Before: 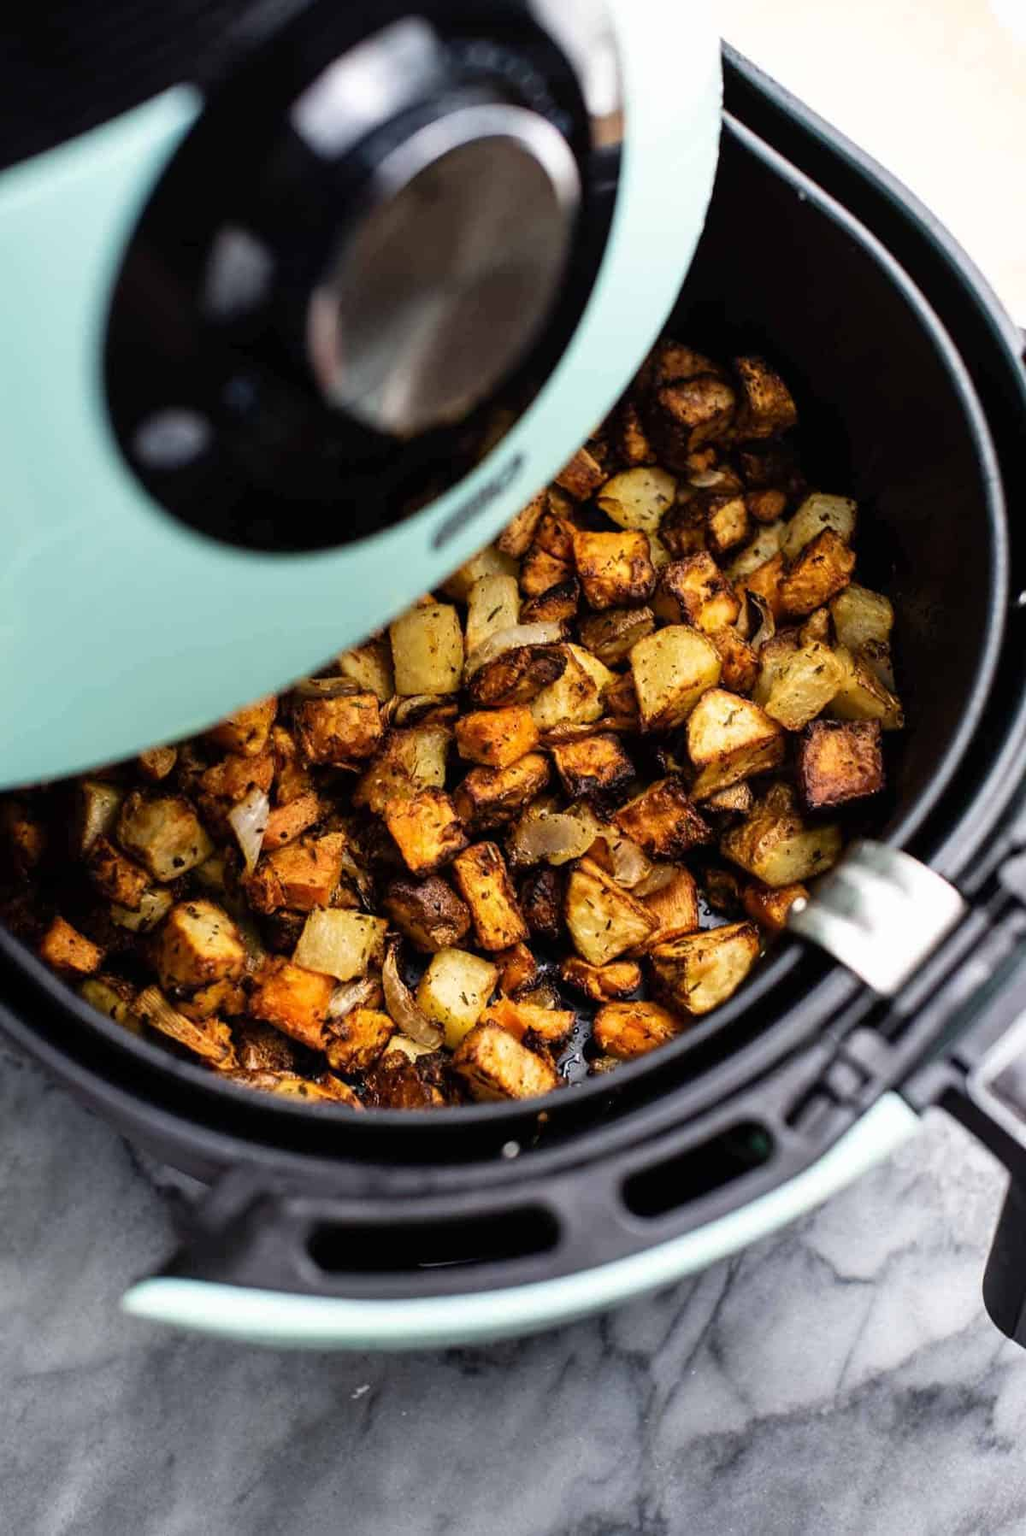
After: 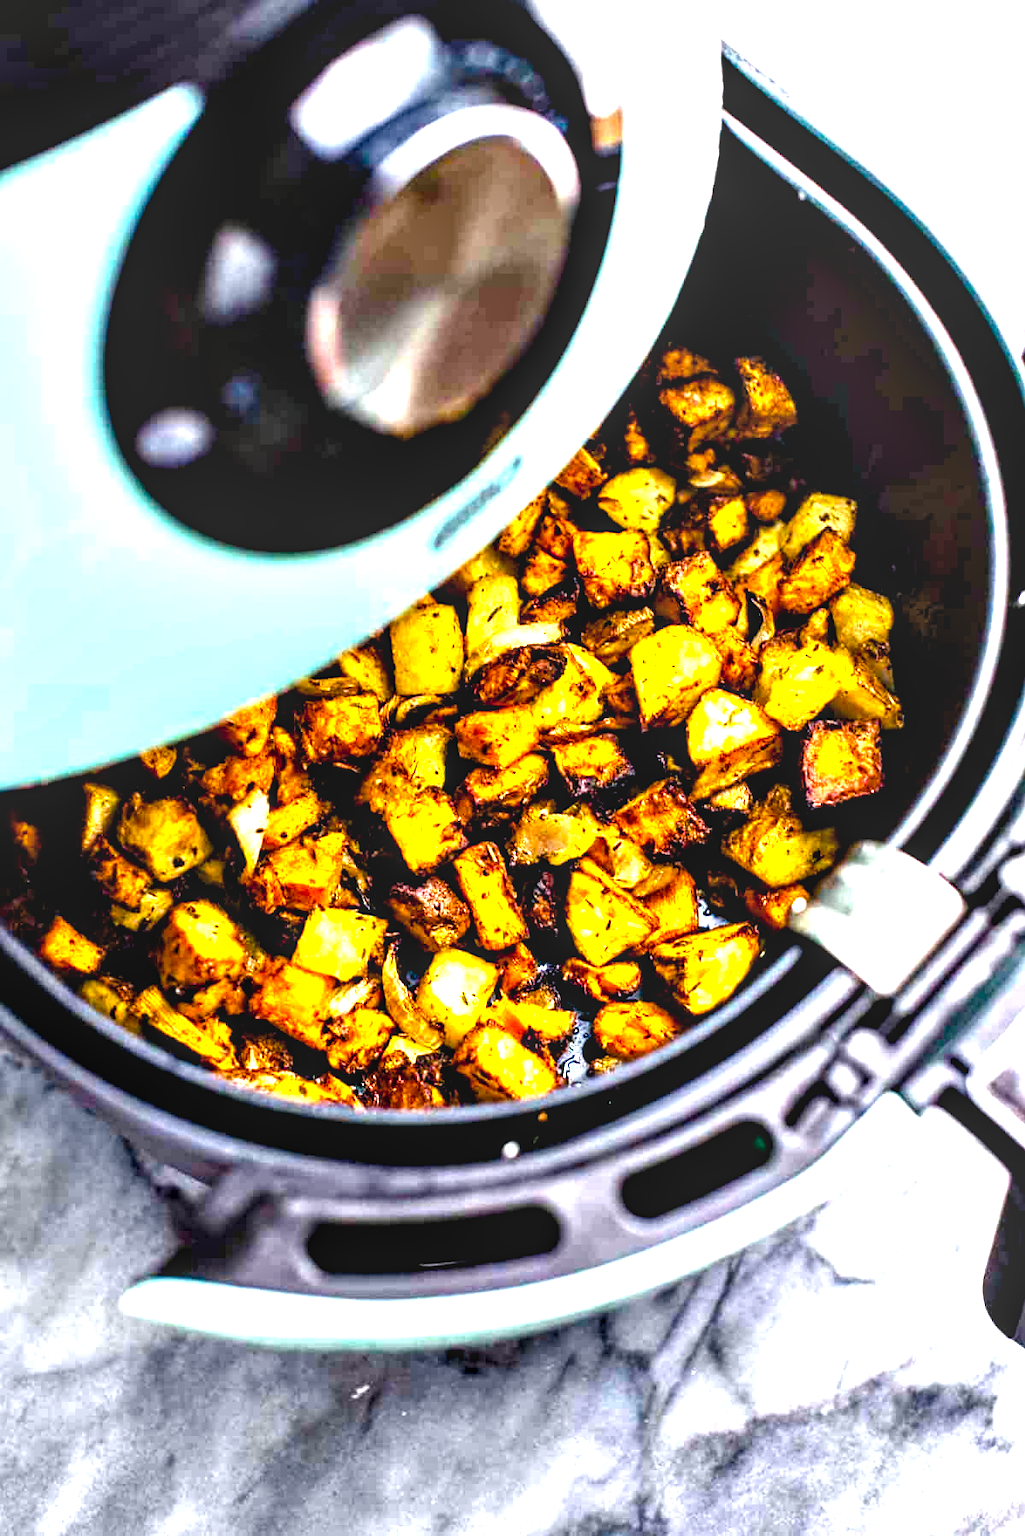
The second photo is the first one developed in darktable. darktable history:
color balance rgb: white fulcrum 1.01 EV, linear chroma grading › shadows 31.4%, linear chroma grading › global chroma -1.389%, linear chroma grading › mid-tones 3.589%, perceptual saturation grading › global saturation 38.778%, global vibrance 20%
exposure: black level correction 0, exposure 1.49 EV, compensate highlight preservation false
local contrast: on, module defaults
contrast equalizer: octaves 7, y [[0.6 ×6], [0.55 ×6], [0 ×6], [0 ×6], [0 ×6]]
